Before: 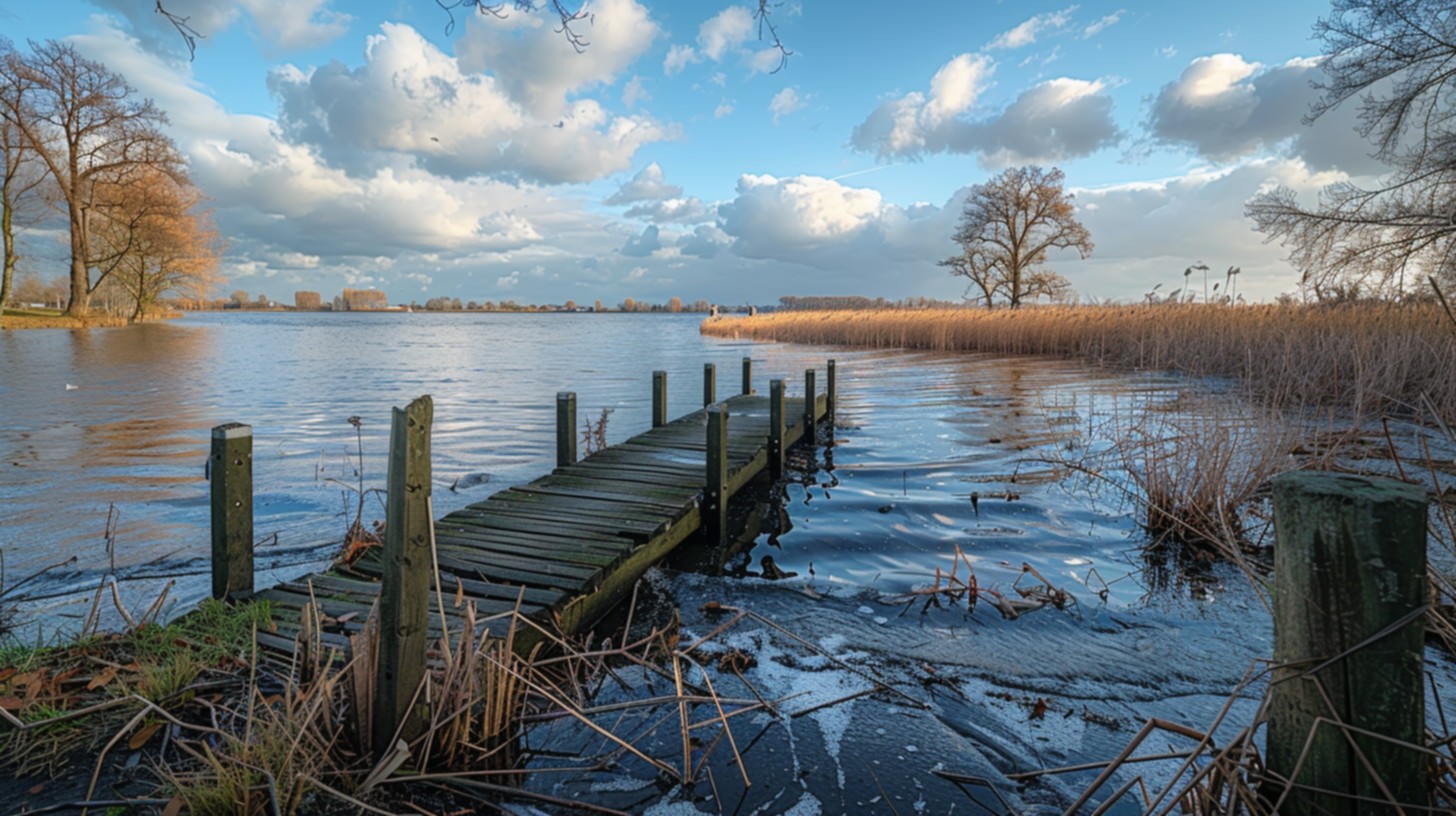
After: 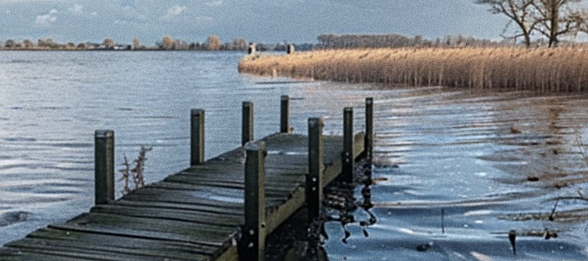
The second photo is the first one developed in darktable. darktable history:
contrast brightness saturation: contrast 0.1, saturation -0.3
white balance: red 0.976, blue 1.04
sharpen: on, module defaults
crop: left 31.751%, top 32.172%, right 27.8%, bottom 35.83%
grain: coarseness 0.09 ISO
